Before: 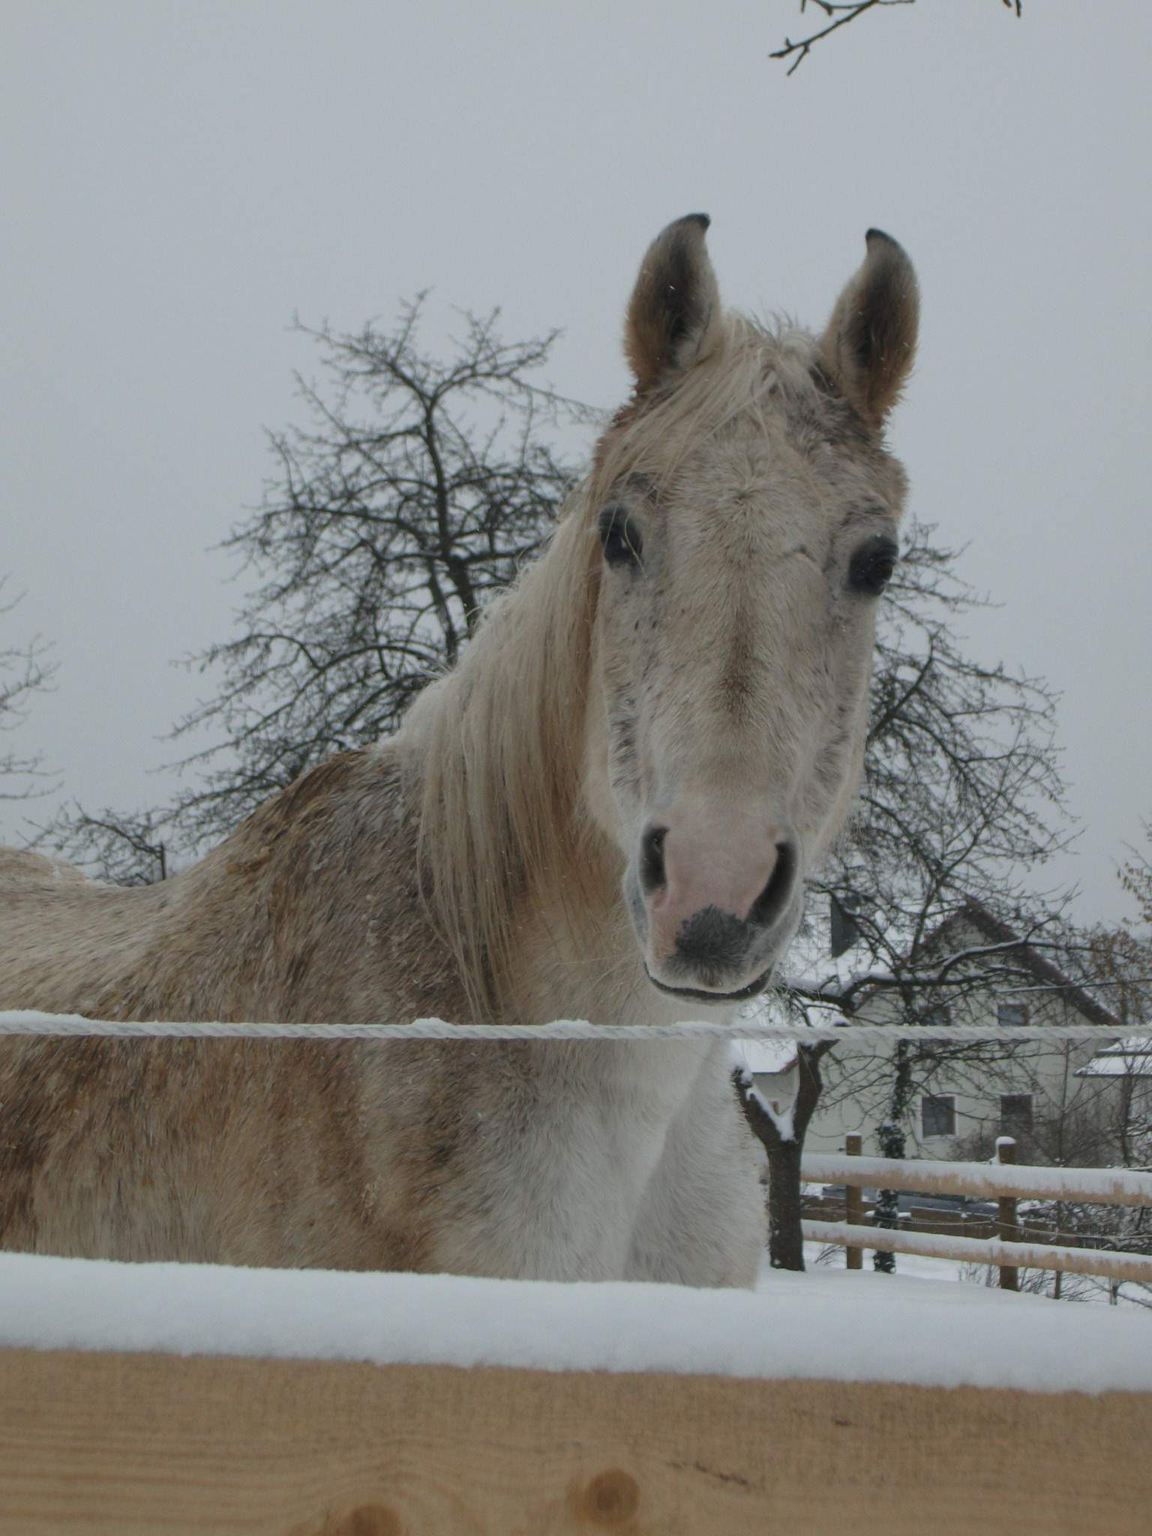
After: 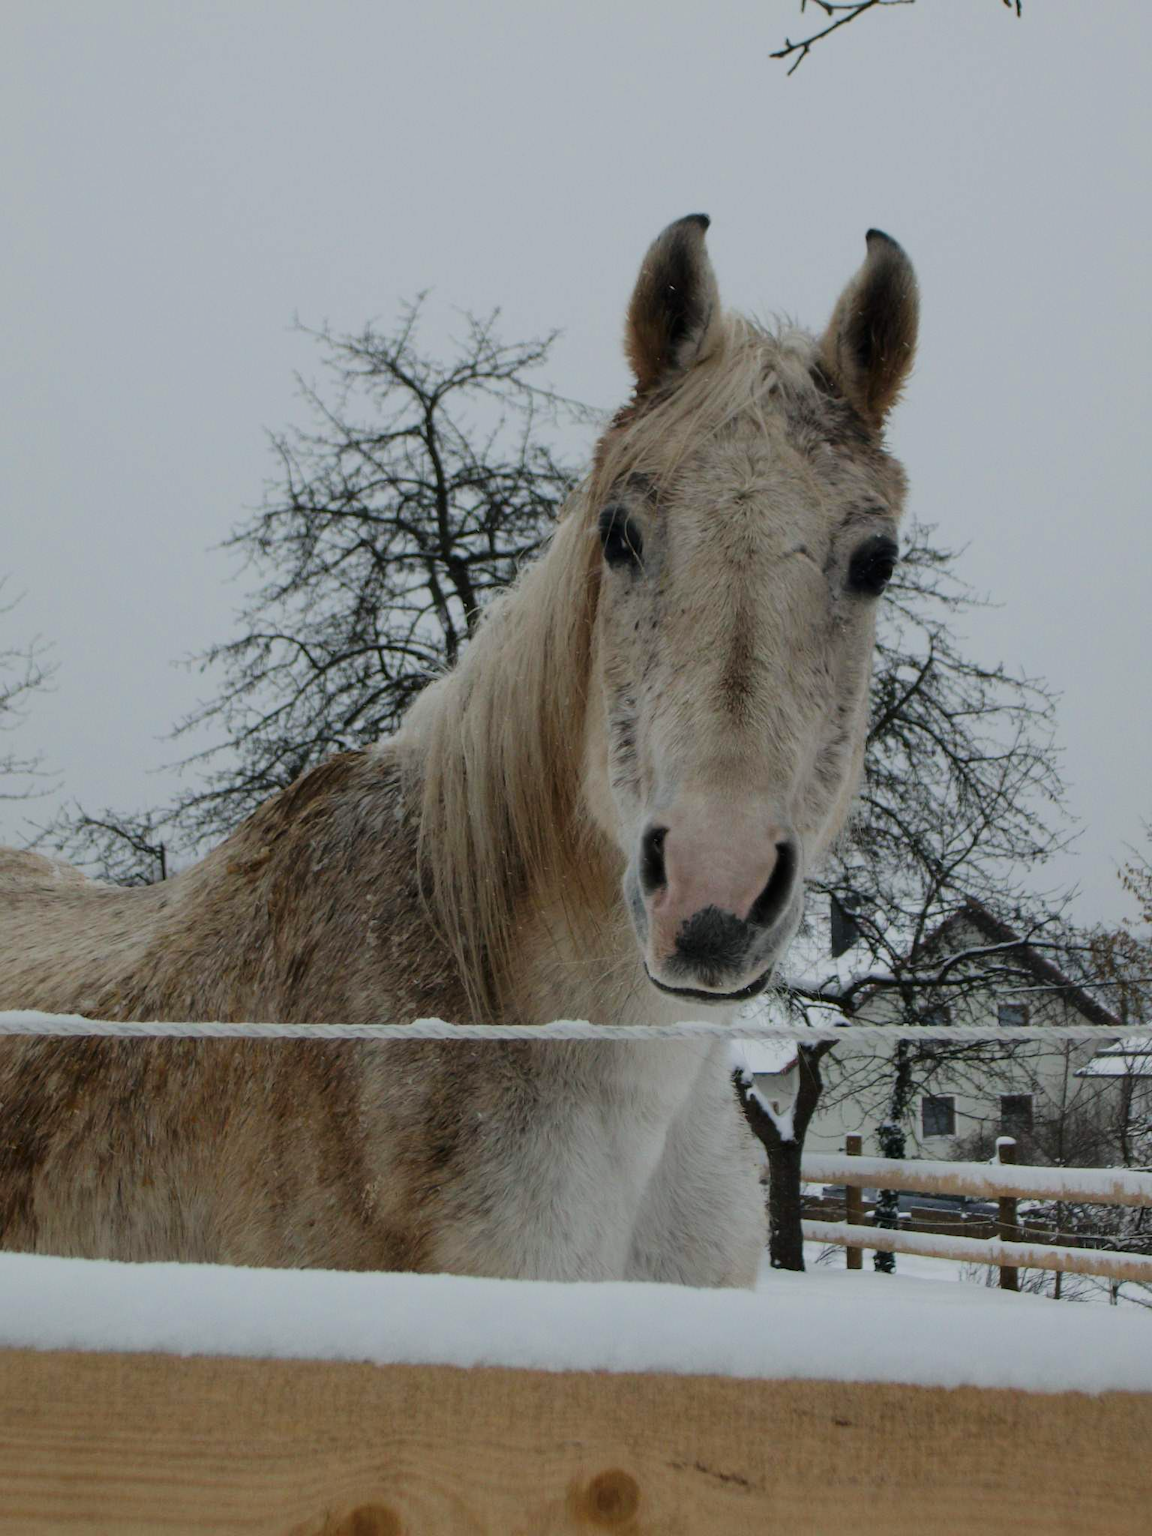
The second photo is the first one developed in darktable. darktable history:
filmic rgb: black relative exposure -6.98 EV, white relative exposure 5.63 EV, hardness 2.86
contrast brightness saturation: contrast 0.18, saturation 0.3
